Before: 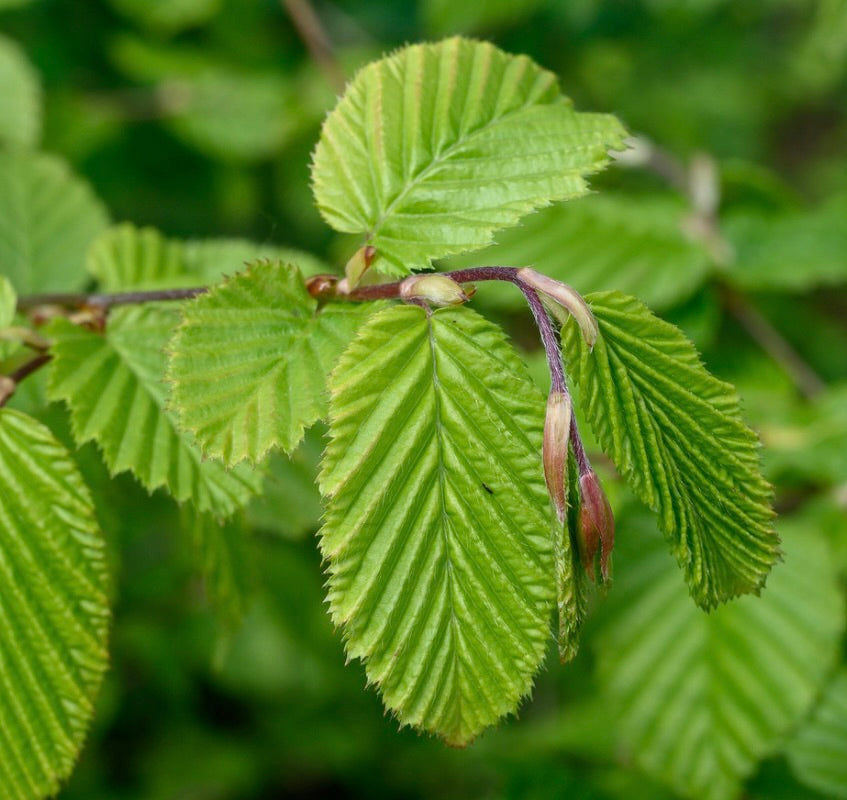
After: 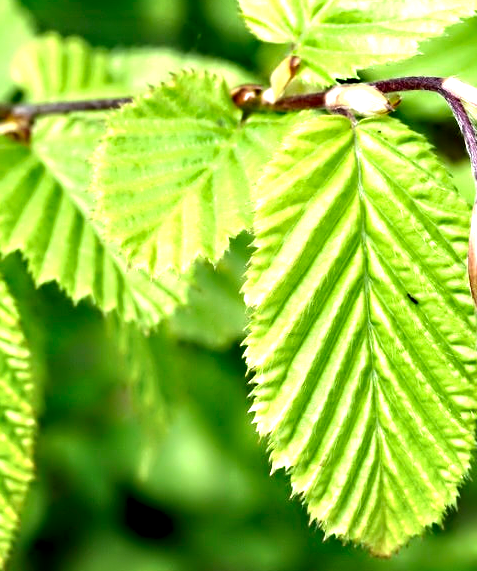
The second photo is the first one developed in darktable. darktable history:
crop: left 8.966%, top 23.852%, right 34.699%, bottom 4.703%
exposure: black level correction 0, exposure 1.379 EV, compensate exposure bias true, compensate highlight preservation false
contrast equalizer: y [[0.783, 0.666, 0.575, 0.77, 0.556, 0.501], [0.5 ×6], [0.5 ×6], [0, 0.02, 0.272, 0.399, 0.062, 0], [0 ×6]]
